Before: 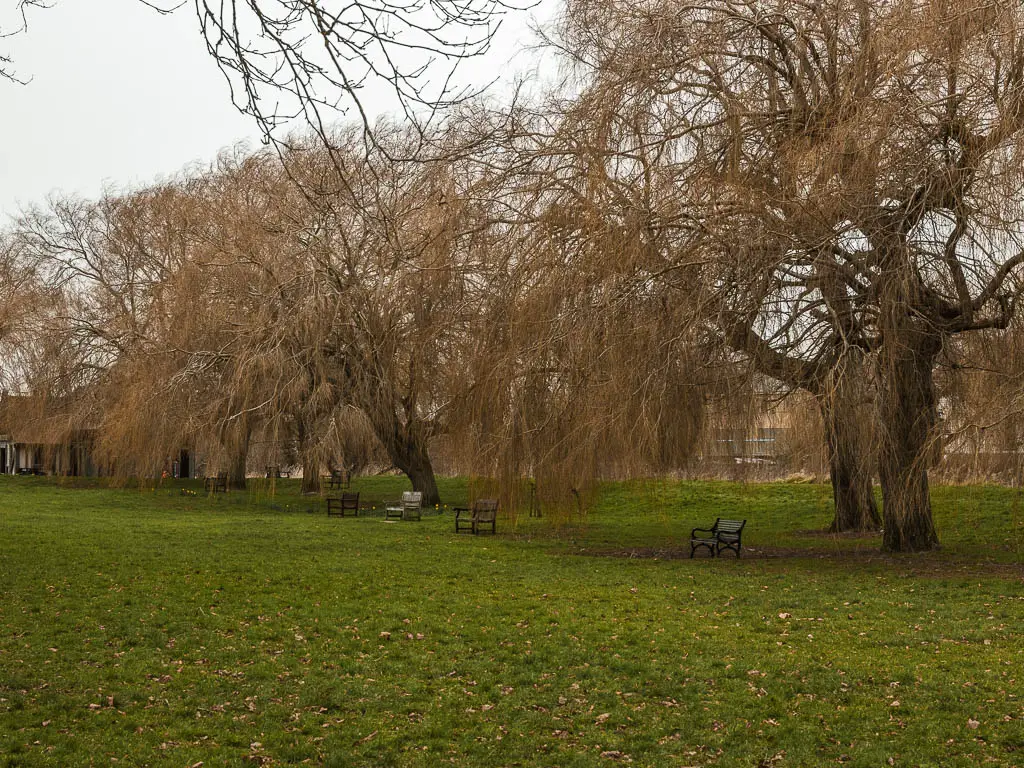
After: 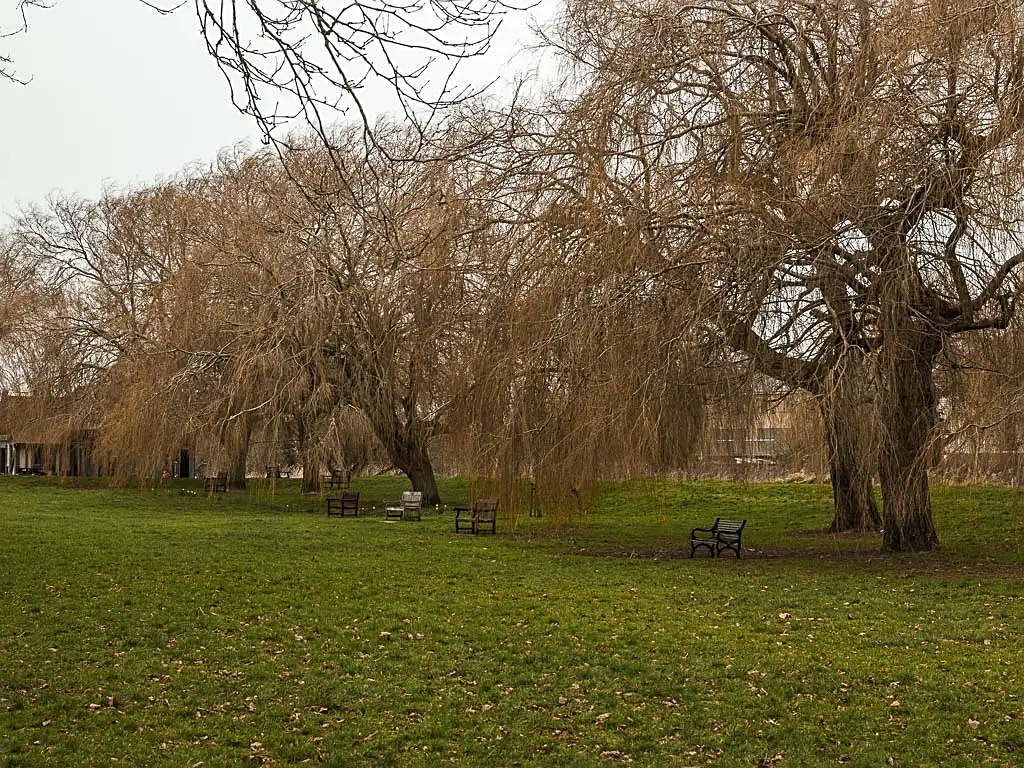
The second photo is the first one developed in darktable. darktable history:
sharpen: on, module defaults
color contrast: green-magenta contrast 0.96
